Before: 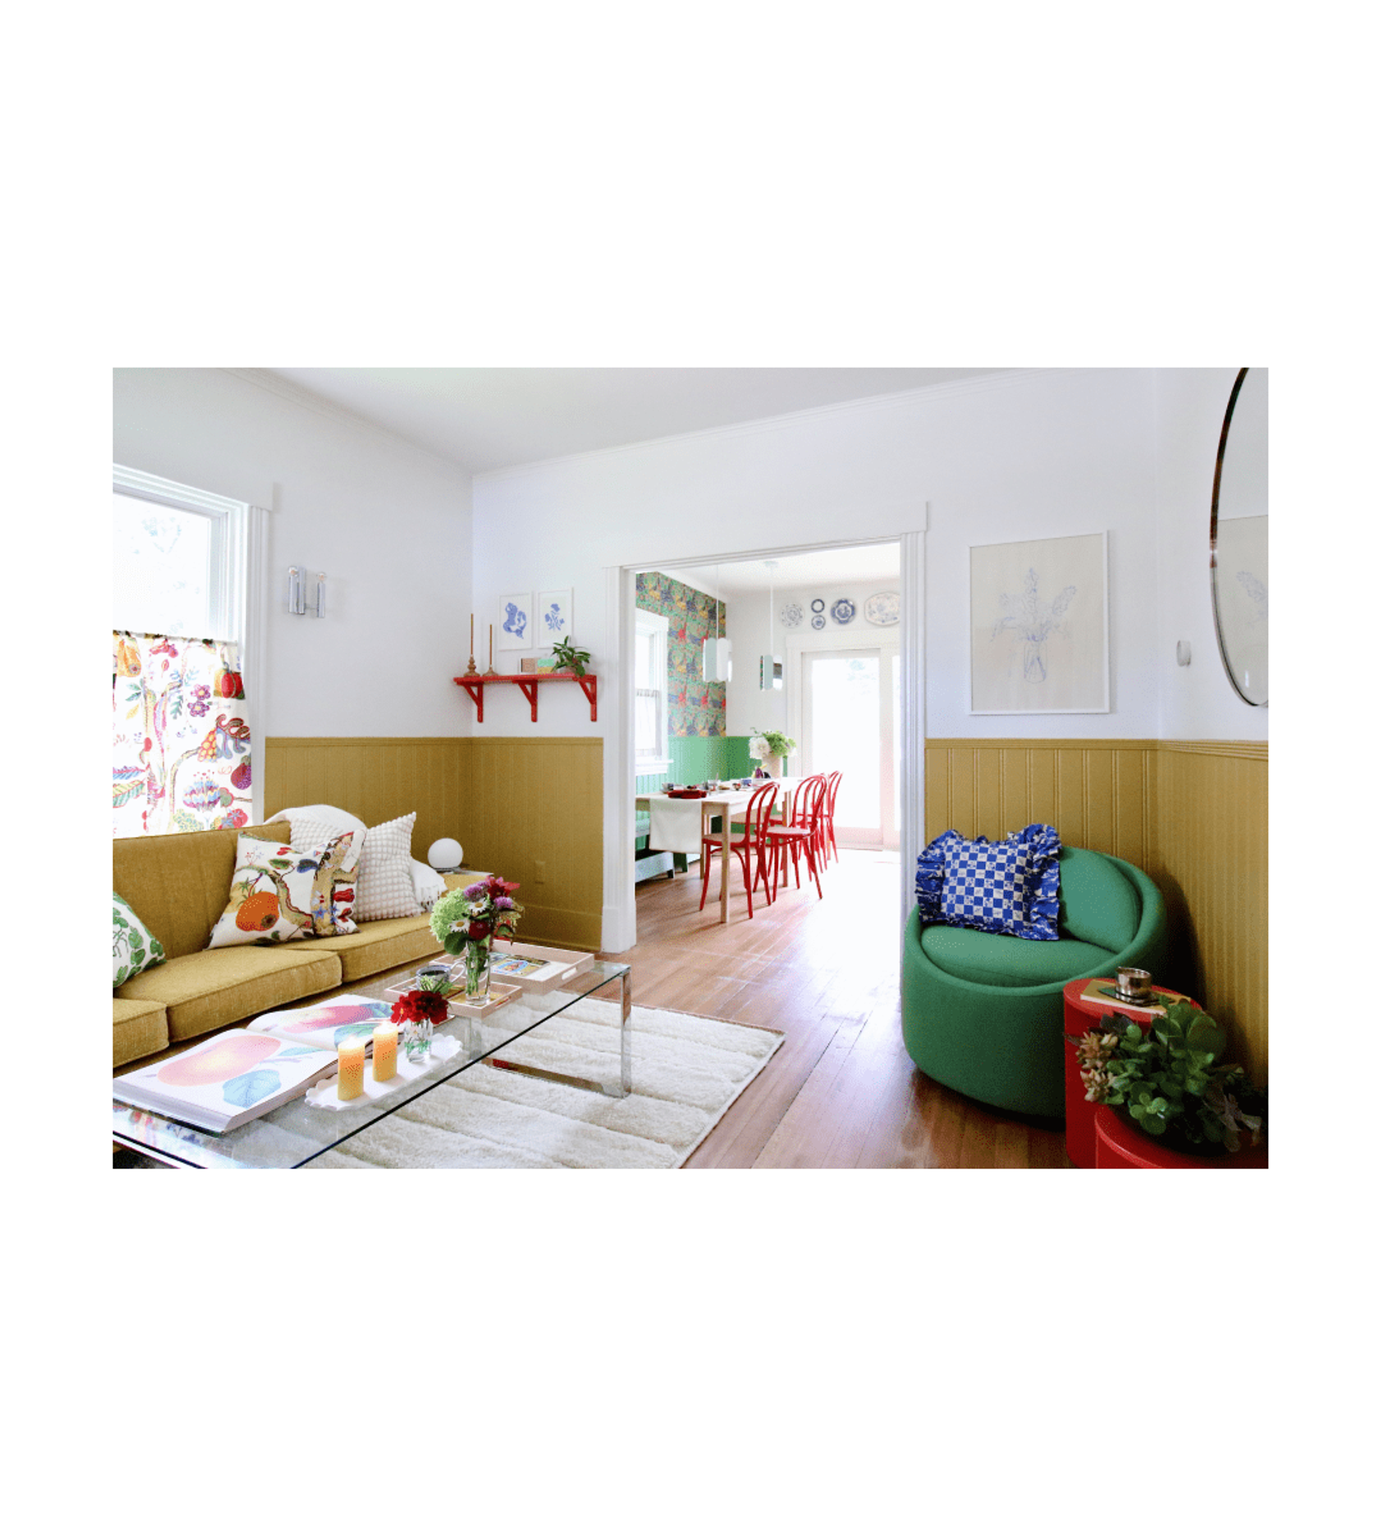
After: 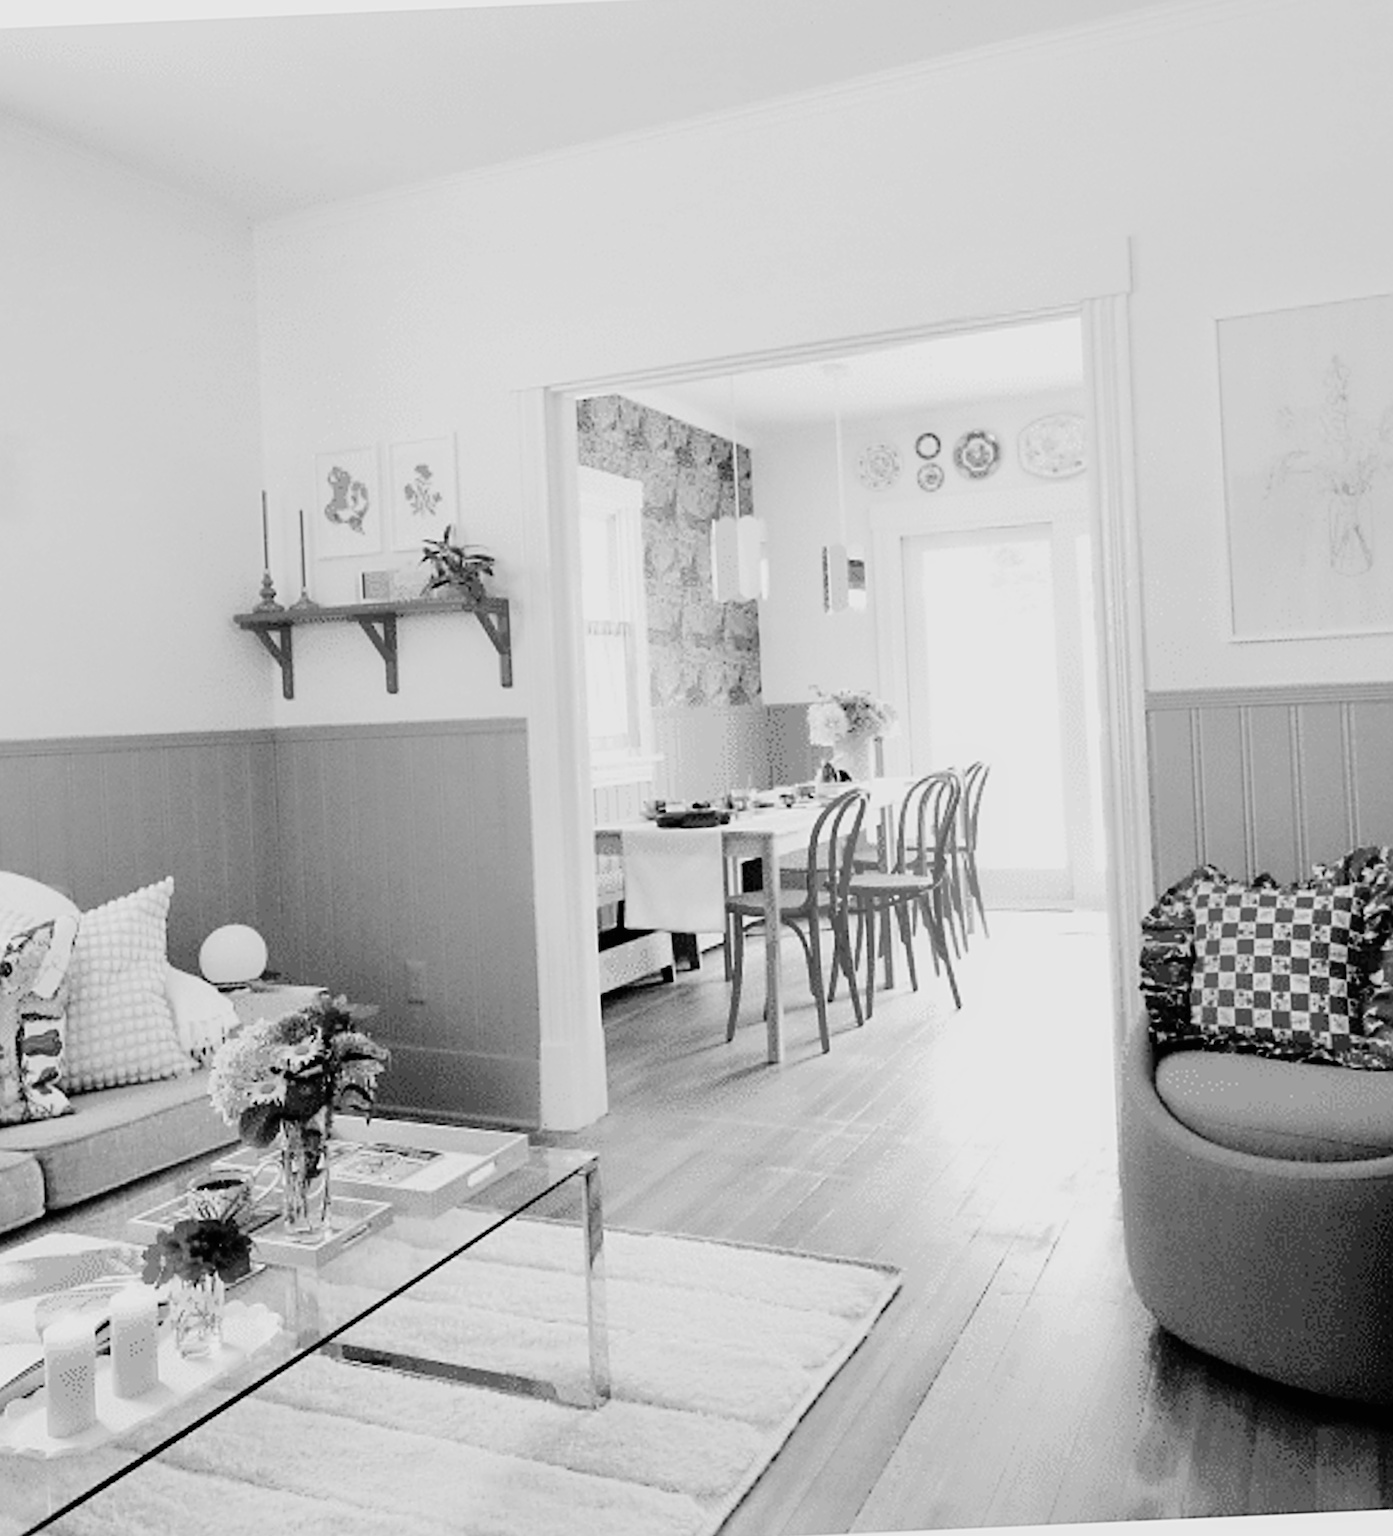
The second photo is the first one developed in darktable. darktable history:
color balance: output saturation 120%
crop: left 25%, top 25%, right 25%, bottom 25%
rotate and perspective: rotation -2.56°, automatic cropping off
filmic rgb: black relative exposure -7.65 EV, white relative exposure 4.56 EV, hardness 3.61
monochrome: a -3.63, b -0.465
sharpen: radius 2.676, amount 0.669
color balance rgb: linear chroma grading › global chroma 10%, global vibrance 10%, contrast 15%, saturation formula JzAzBz (2021)
contrast brightness saturation: brightness 0.15
